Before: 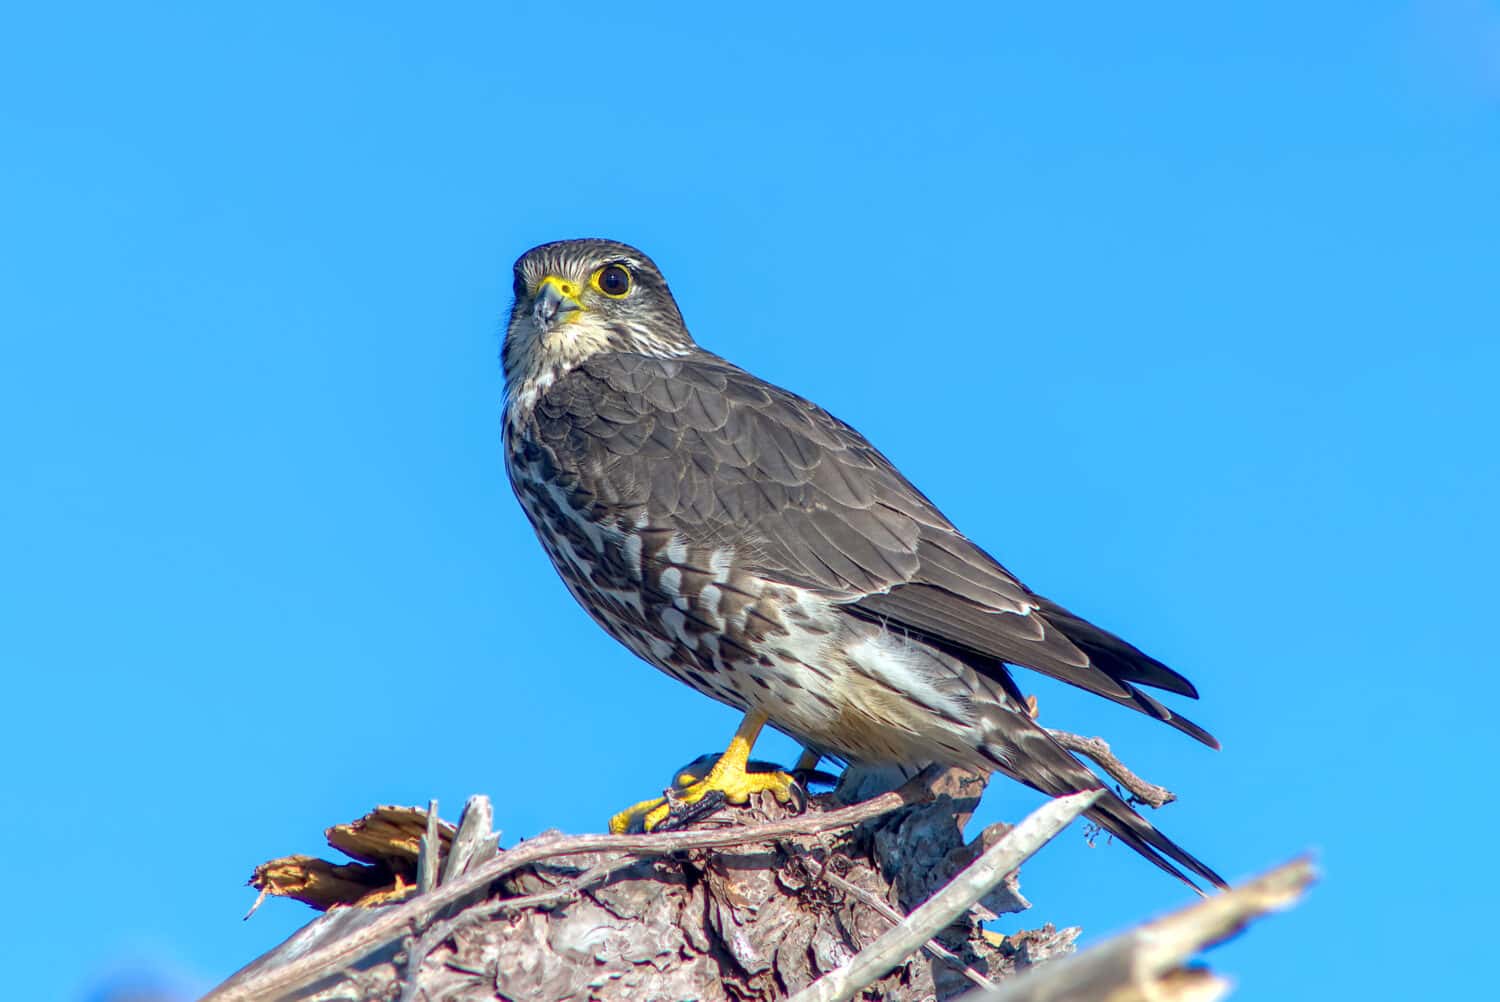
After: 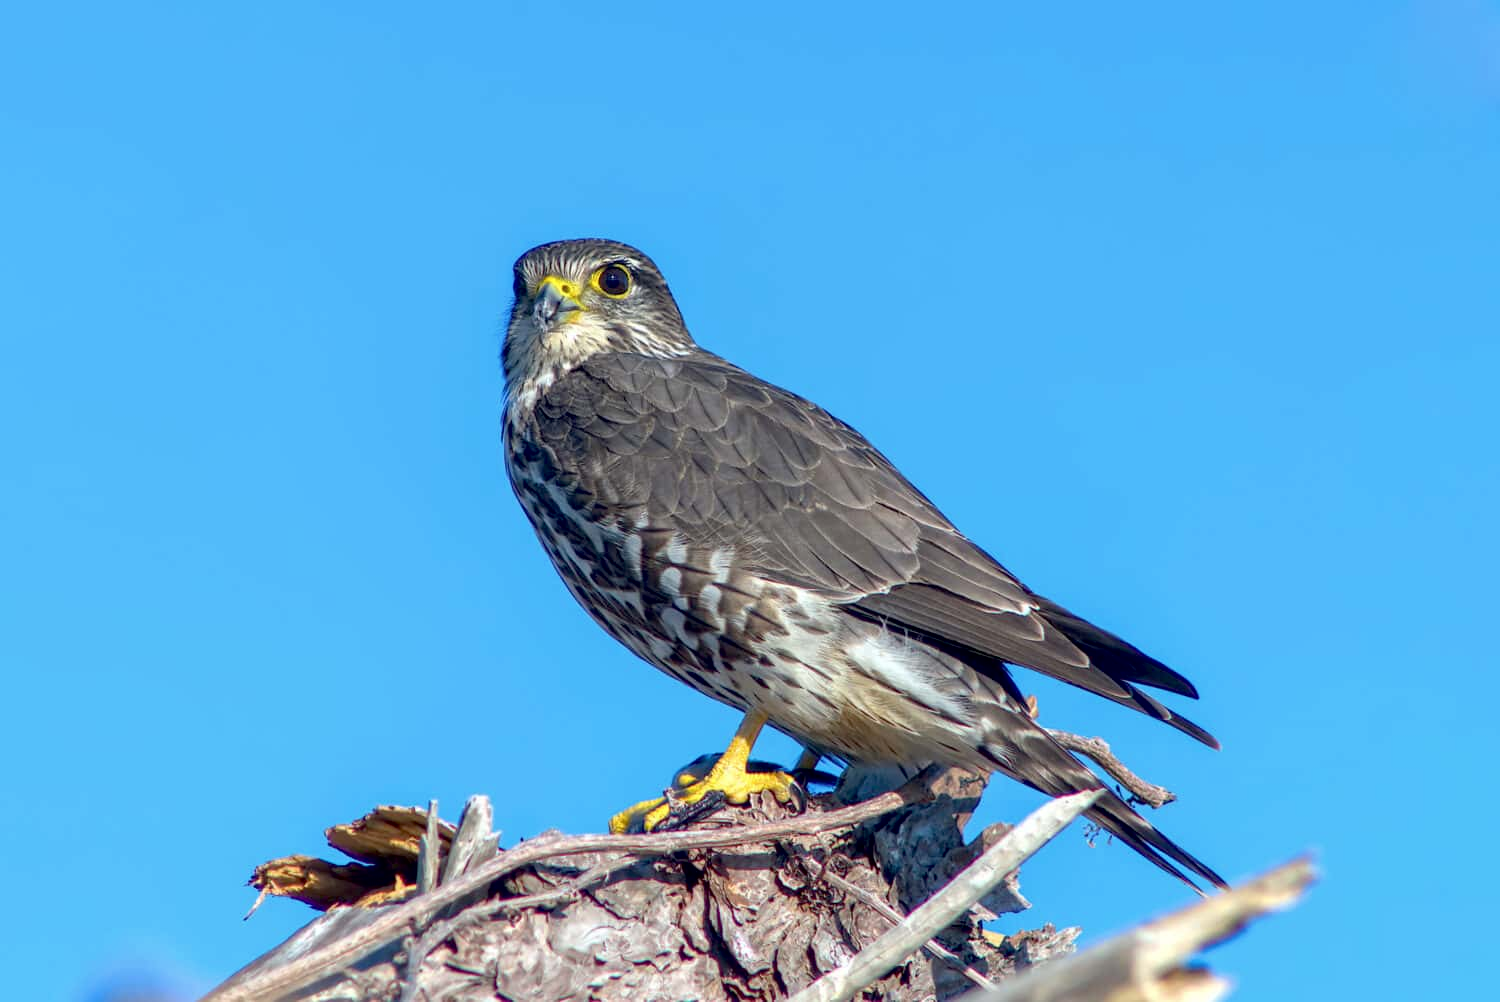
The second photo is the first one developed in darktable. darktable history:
exposure: black level correction 0.007, compensate exposure bias true, compensate highlight preservation false
contrast brightness saturation: saturation -0.052
